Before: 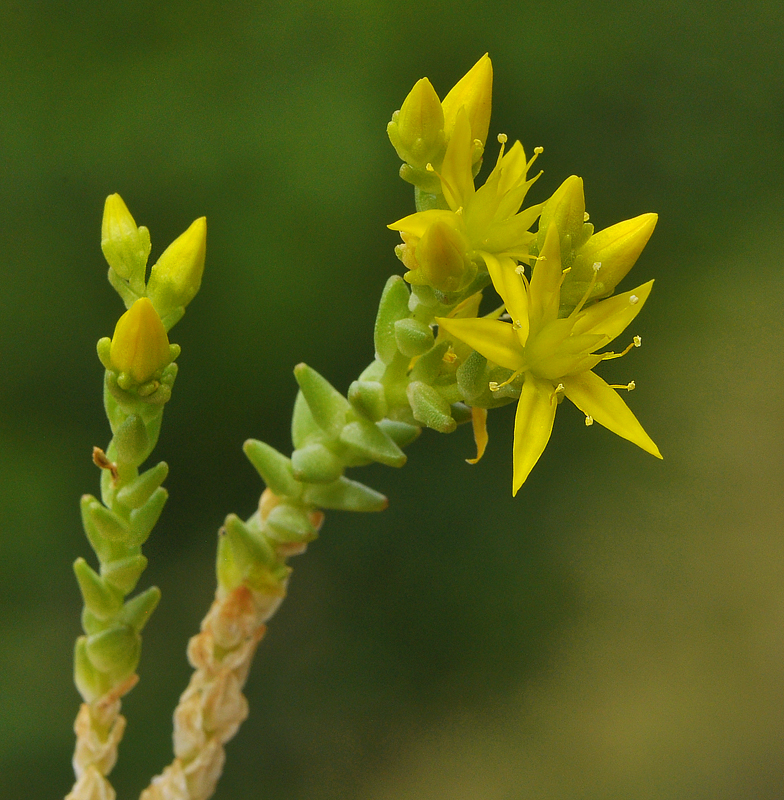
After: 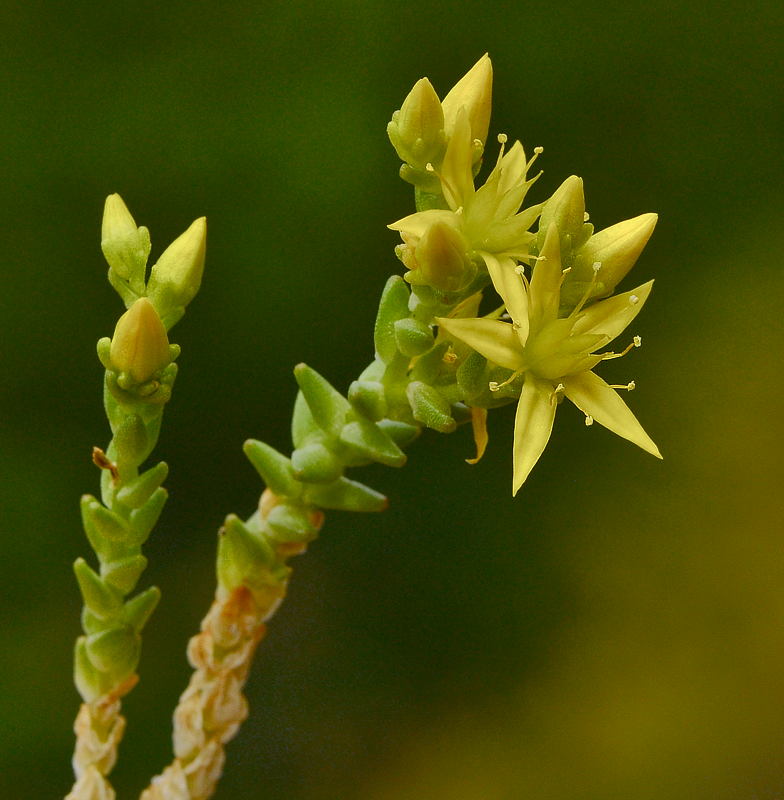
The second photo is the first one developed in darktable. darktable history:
color balance rgb: shadows lift › luminance -21.967%, shadows lift › chroma 9.2%, shadows lift › hue 285.27°, perceptual saturation grading › global saturation 14.056%, perceptual saturation grading › highlights -30.739%, perceptual saturation grading › shadows 51.662%, global vibrance -7.198%, contrast -12.431%, saturation formula JzAzBz (2021)
